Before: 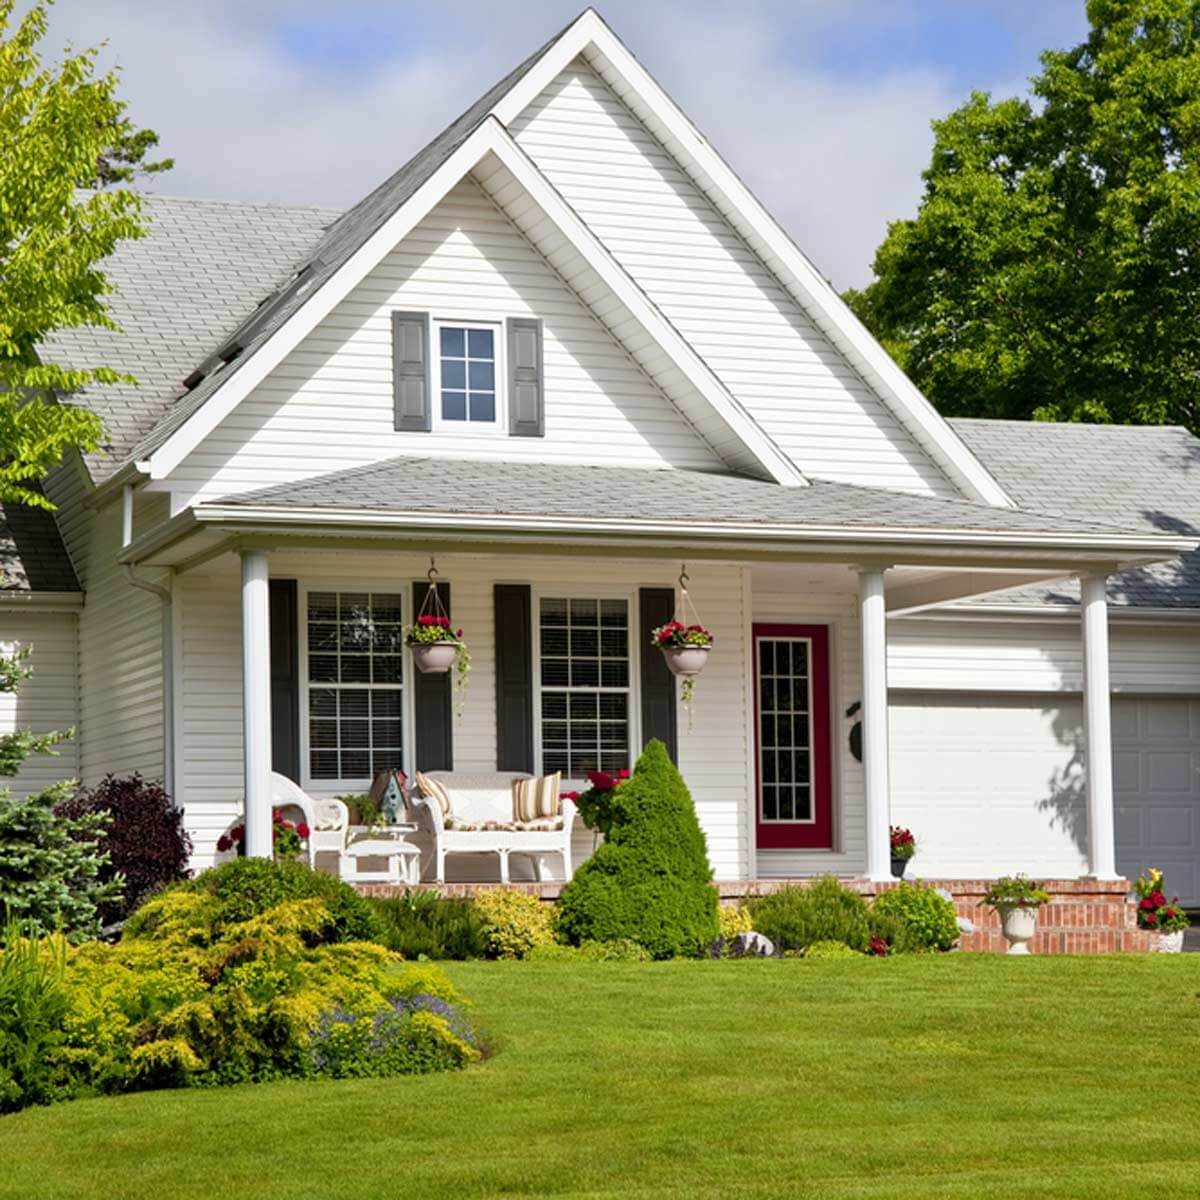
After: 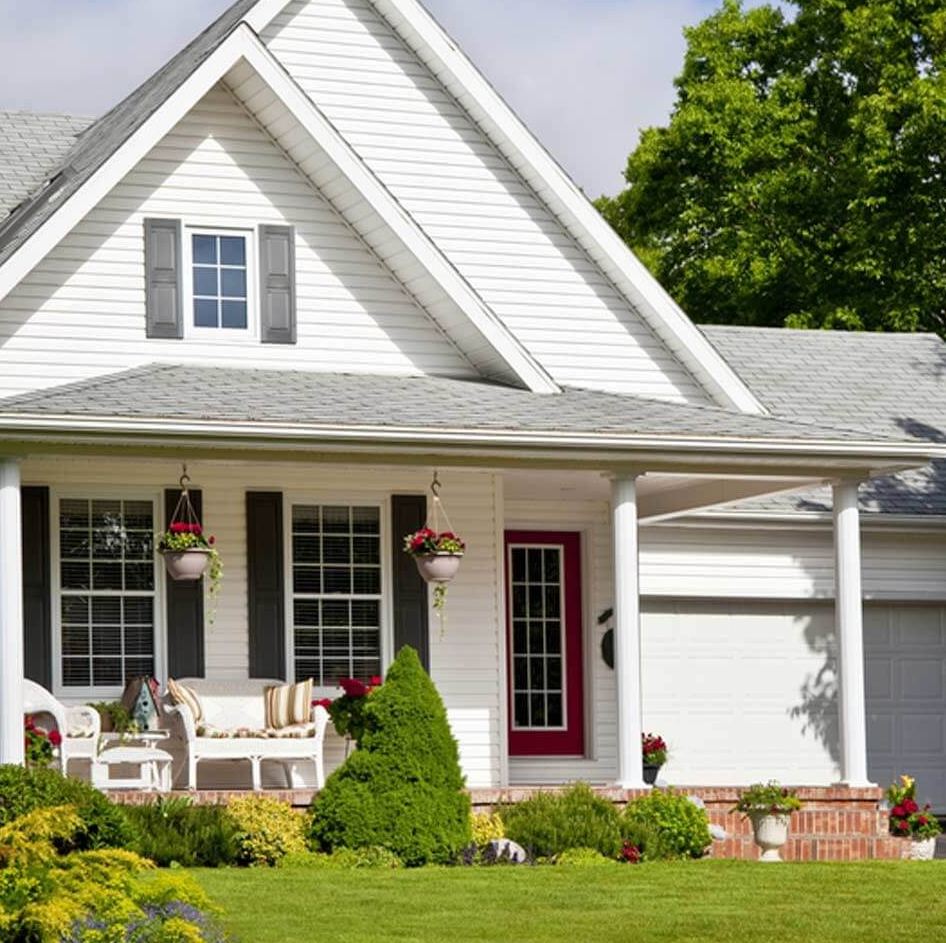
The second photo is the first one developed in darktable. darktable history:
crop and rotate: left 20.747%, top 7.814%, right 0.384%, bottom 13.53%
